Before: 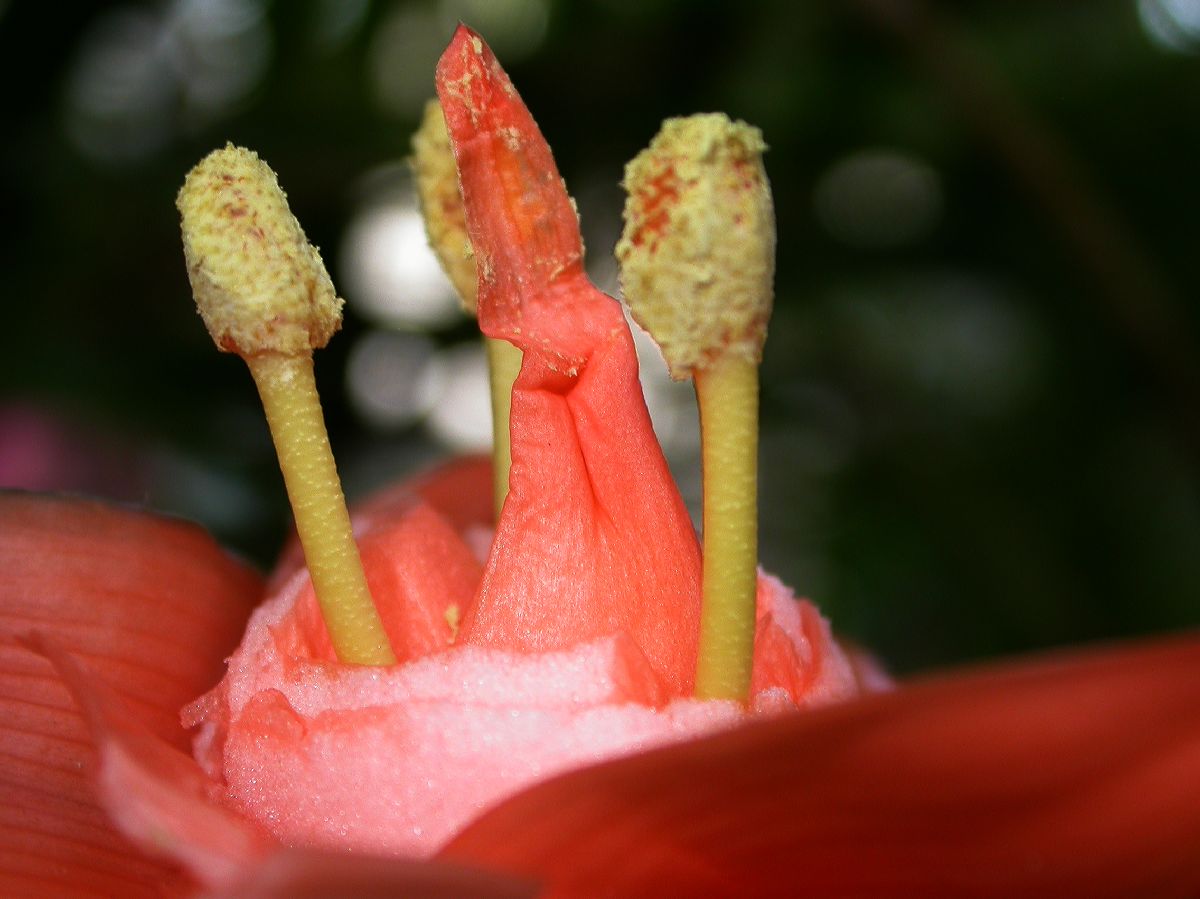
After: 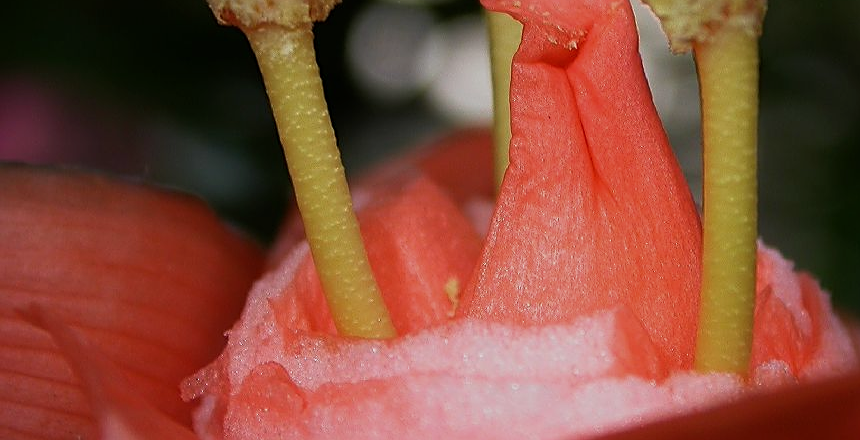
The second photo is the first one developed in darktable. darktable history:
crop: top 36.466%, right 28.298%, bottom 14.483%
exposure: exposure -0.491 EV, compensate exposure bias true, compensate highlight preservation false
sharpen: on, module defaults
